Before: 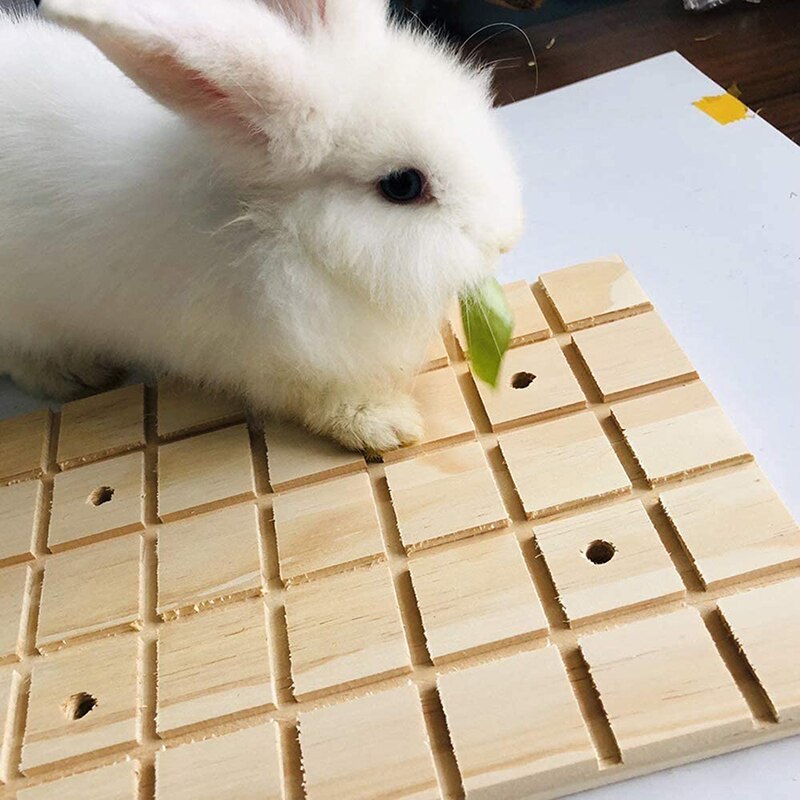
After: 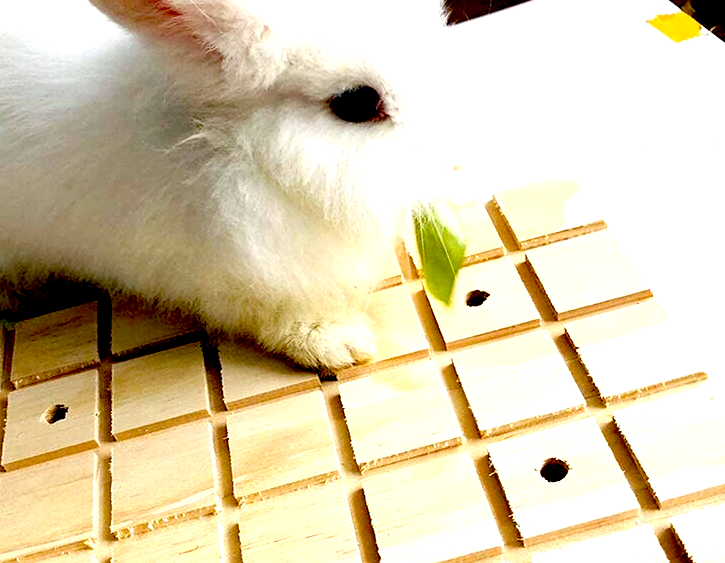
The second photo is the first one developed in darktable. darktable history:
crop: left 5.824%, top 10.297%, right 3.49%, bottom 19.286%
exposure: black level correction 0.033, exposure 0.904 EV, compensate exposure bias true, compensate highlight preservation false
haze removal: compatibility mode true, adaptive false
